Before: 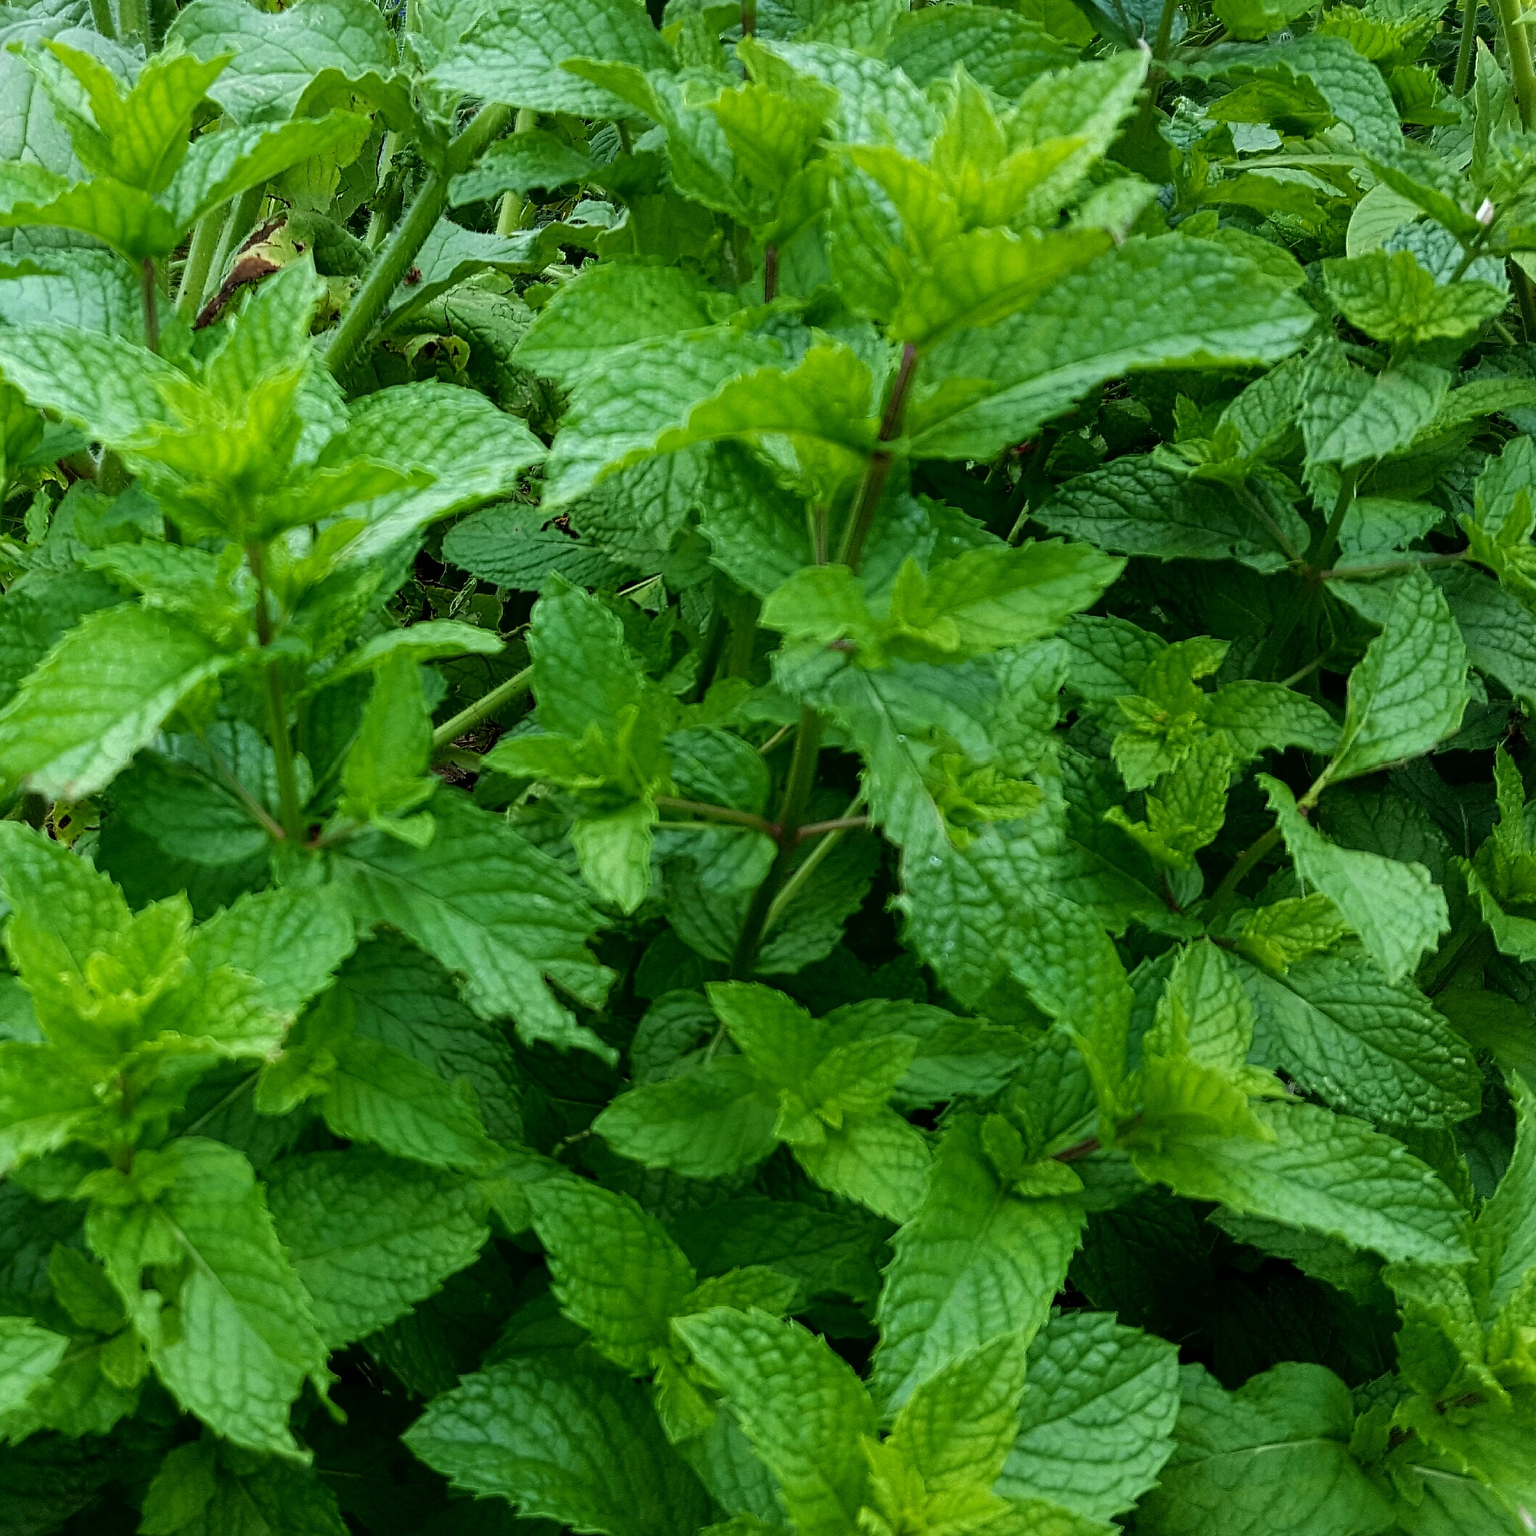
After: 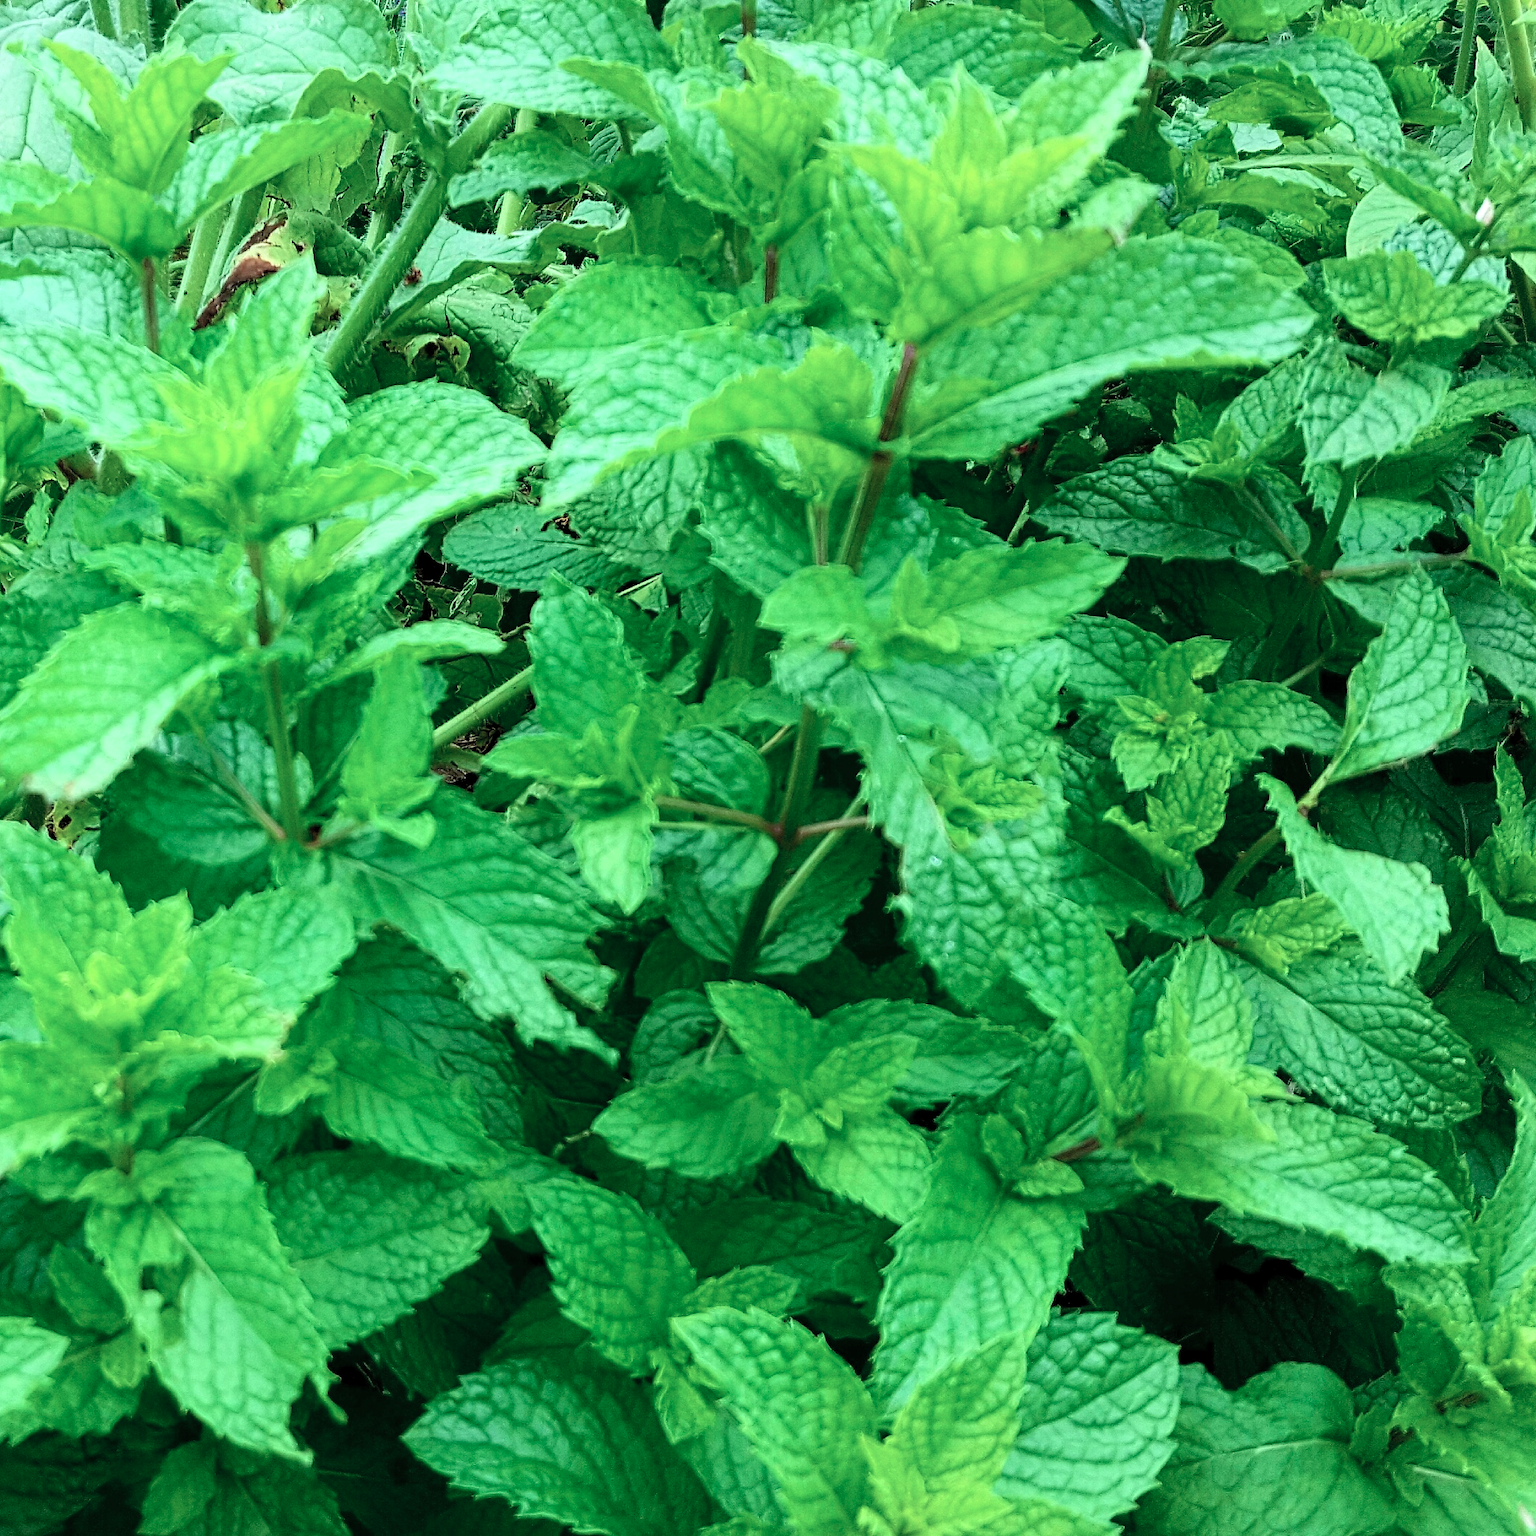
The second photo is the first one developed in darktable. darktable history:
contrast brightness saturation: contrast 0.2, brightness 0.16, saturation 0.22
exposure: exposure 0.375 EV, compensate highlight preservation false
color contrast: blue-yellow contrast 0.62
levels: levels [0.018, 0.493, 1]
